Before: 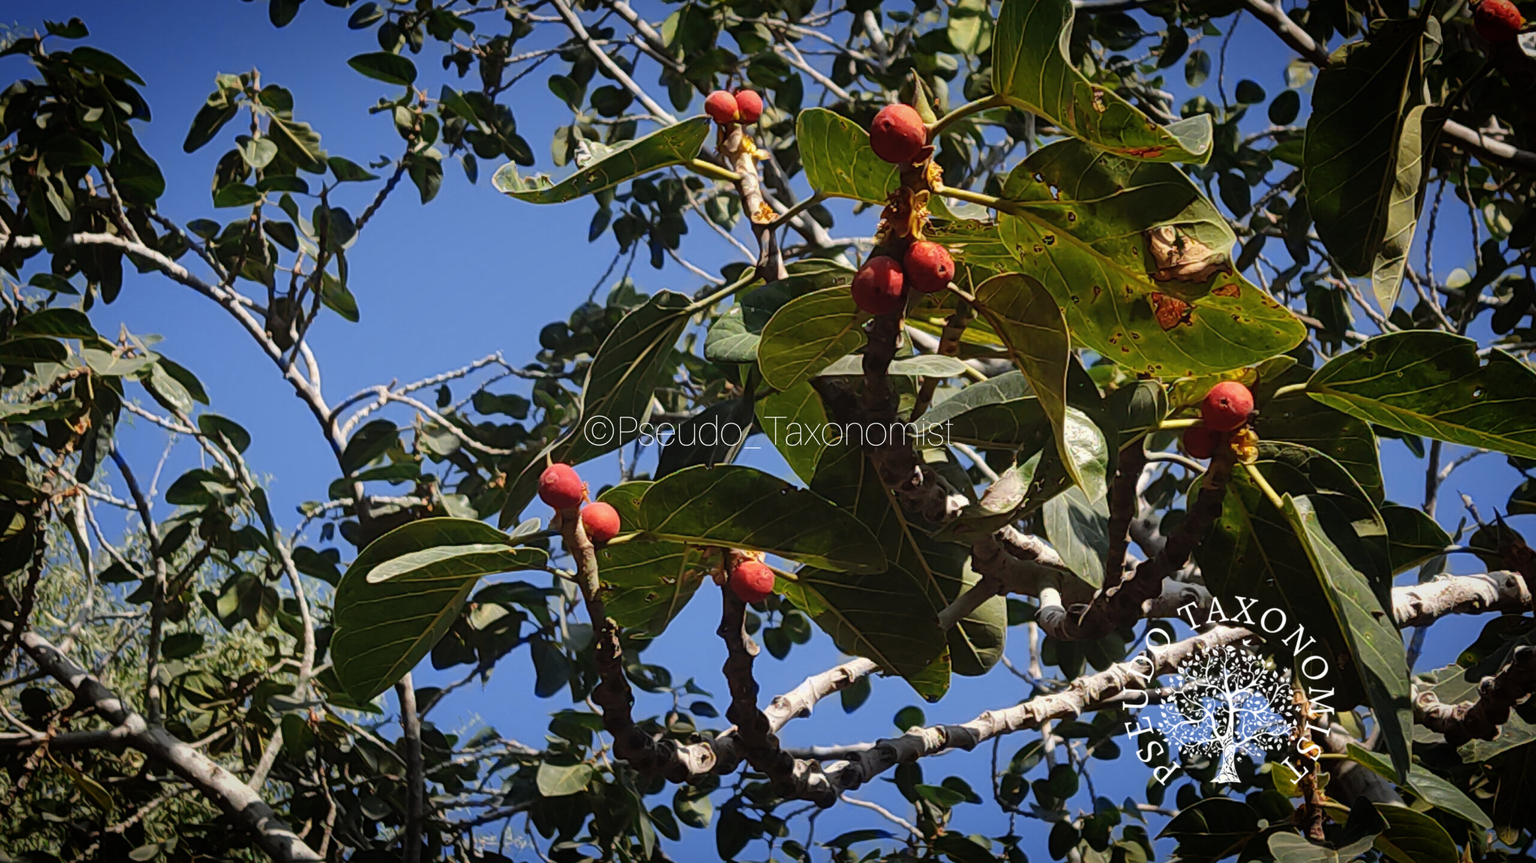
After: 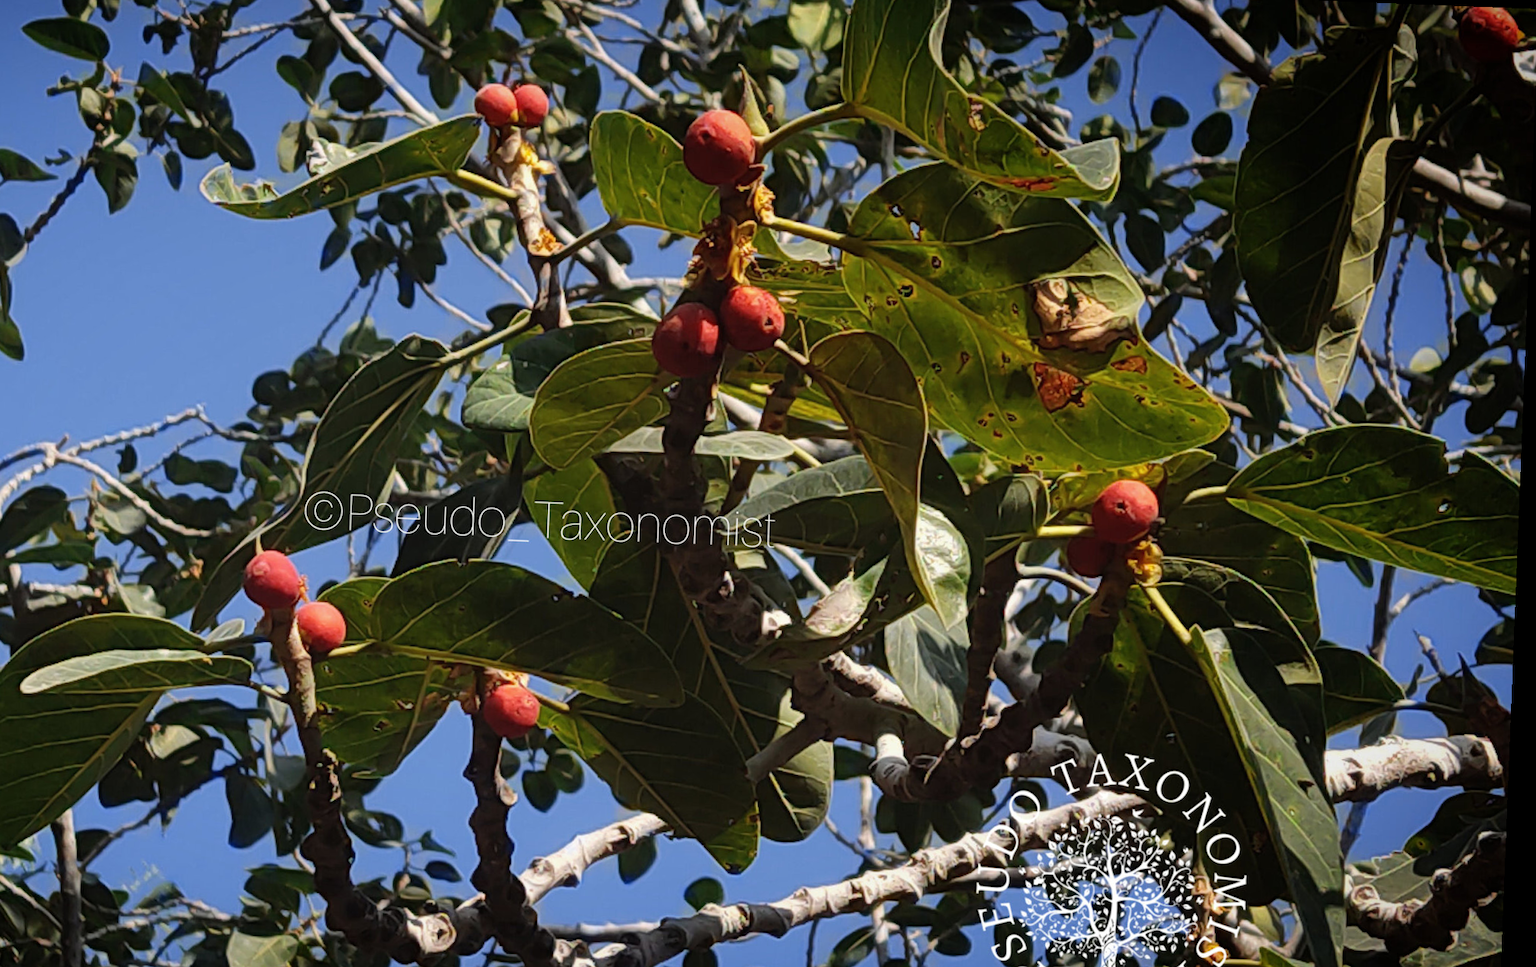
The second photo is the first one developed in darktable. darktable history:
crop: left 23.095%, top 5.827%, bottom 11.854%
rotate and perspective: rotation 2.27°, automatic cropping off
